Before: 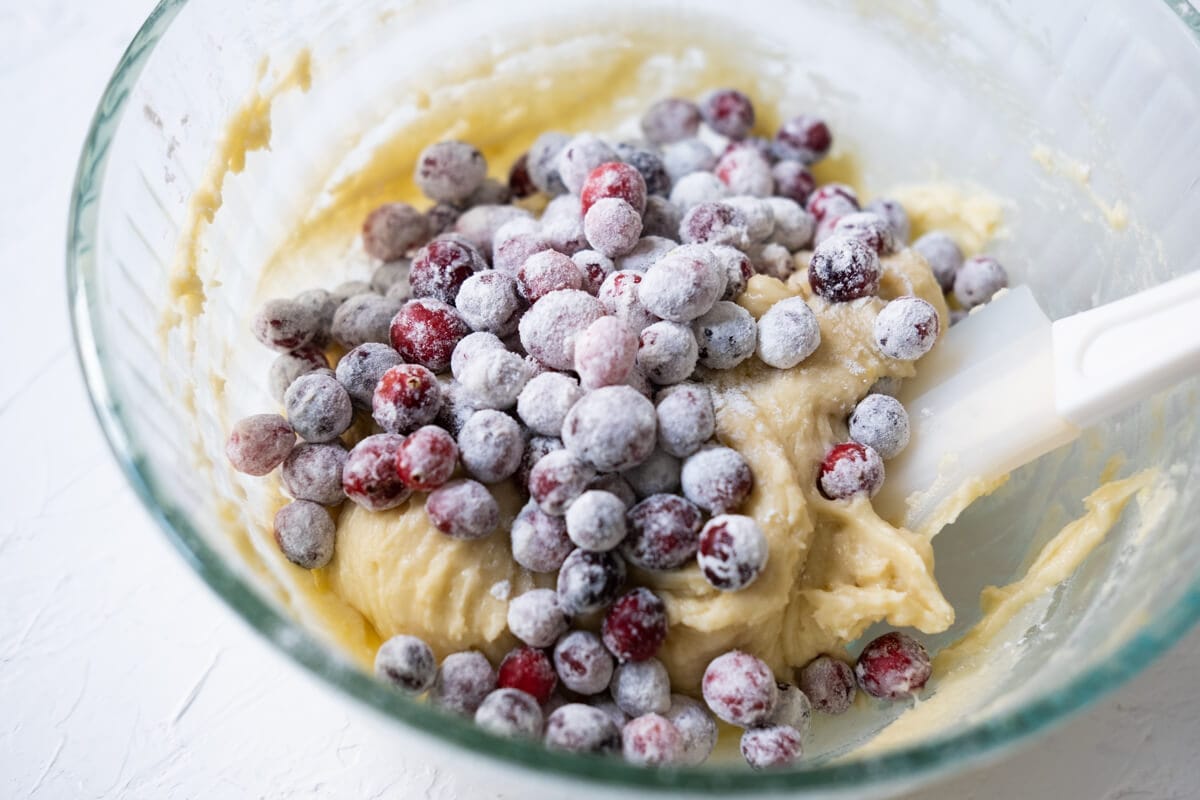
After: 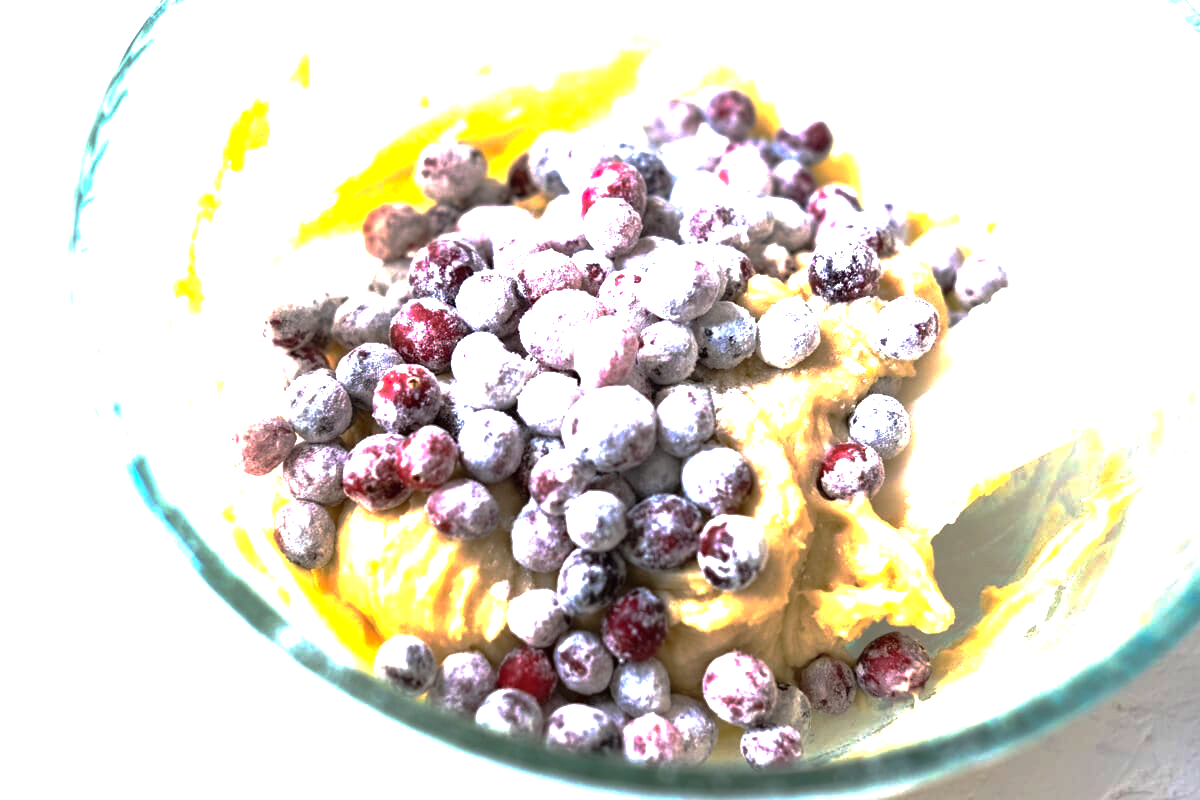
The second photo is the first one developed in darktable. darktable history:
exposure: black level correction 0, exposure 1.407 EV, compensate exposure bias true, compensate highlight preservation false
base curve: curves: ch0 [(0, 0) (0.841, 0.609) (1, 1)], preserve colors none
